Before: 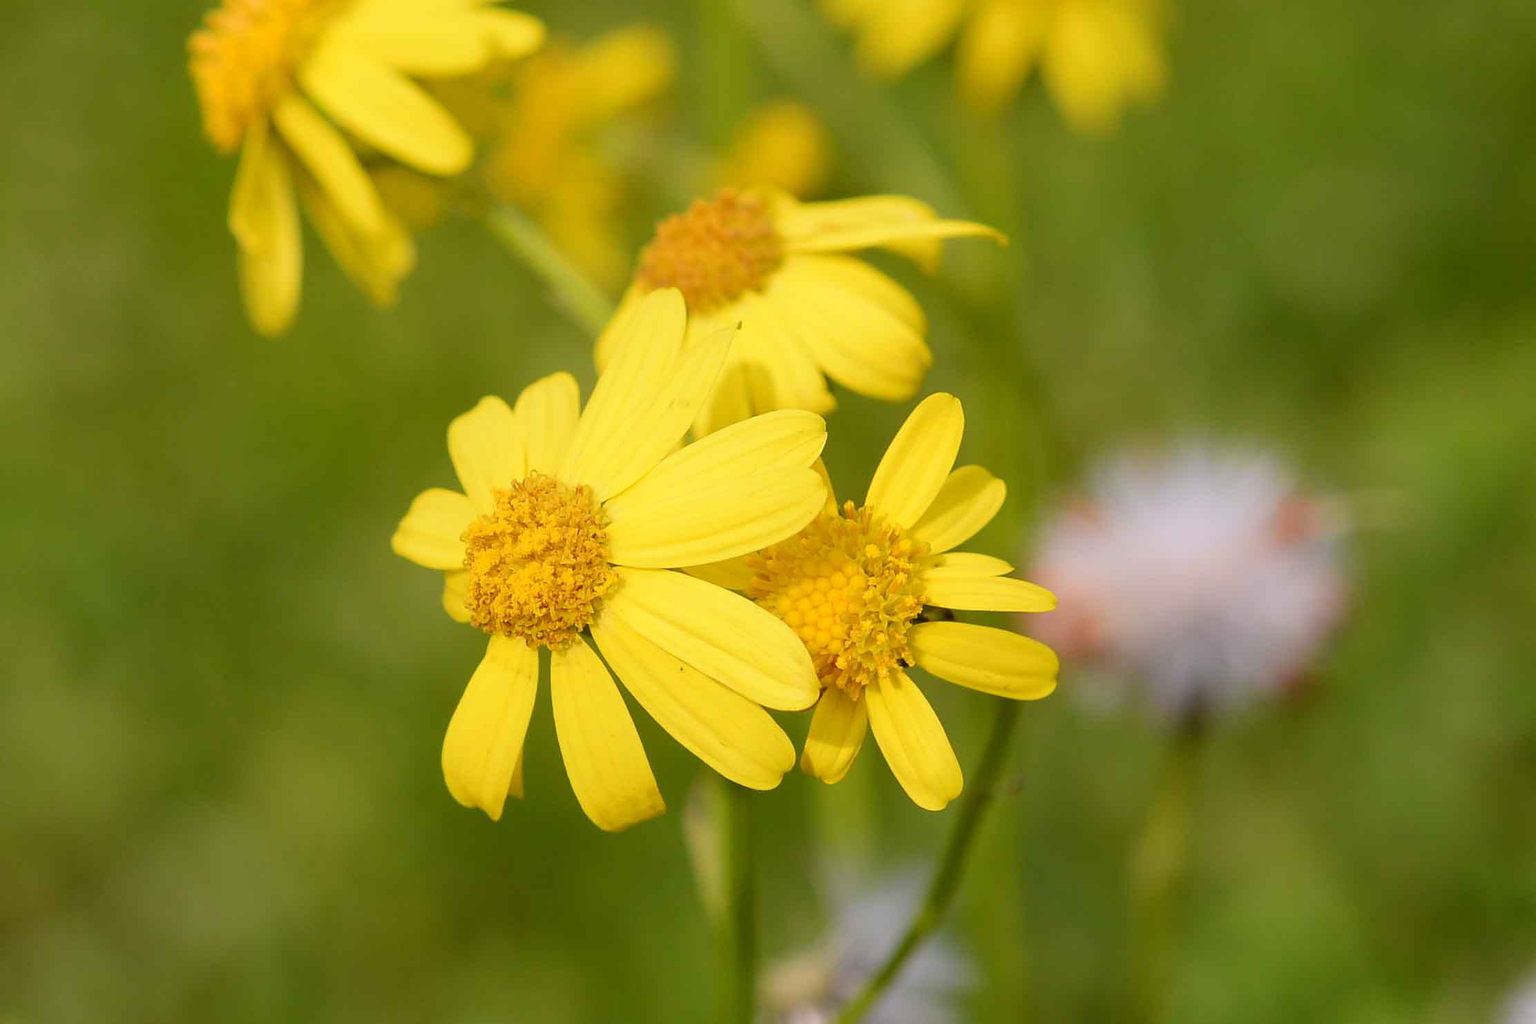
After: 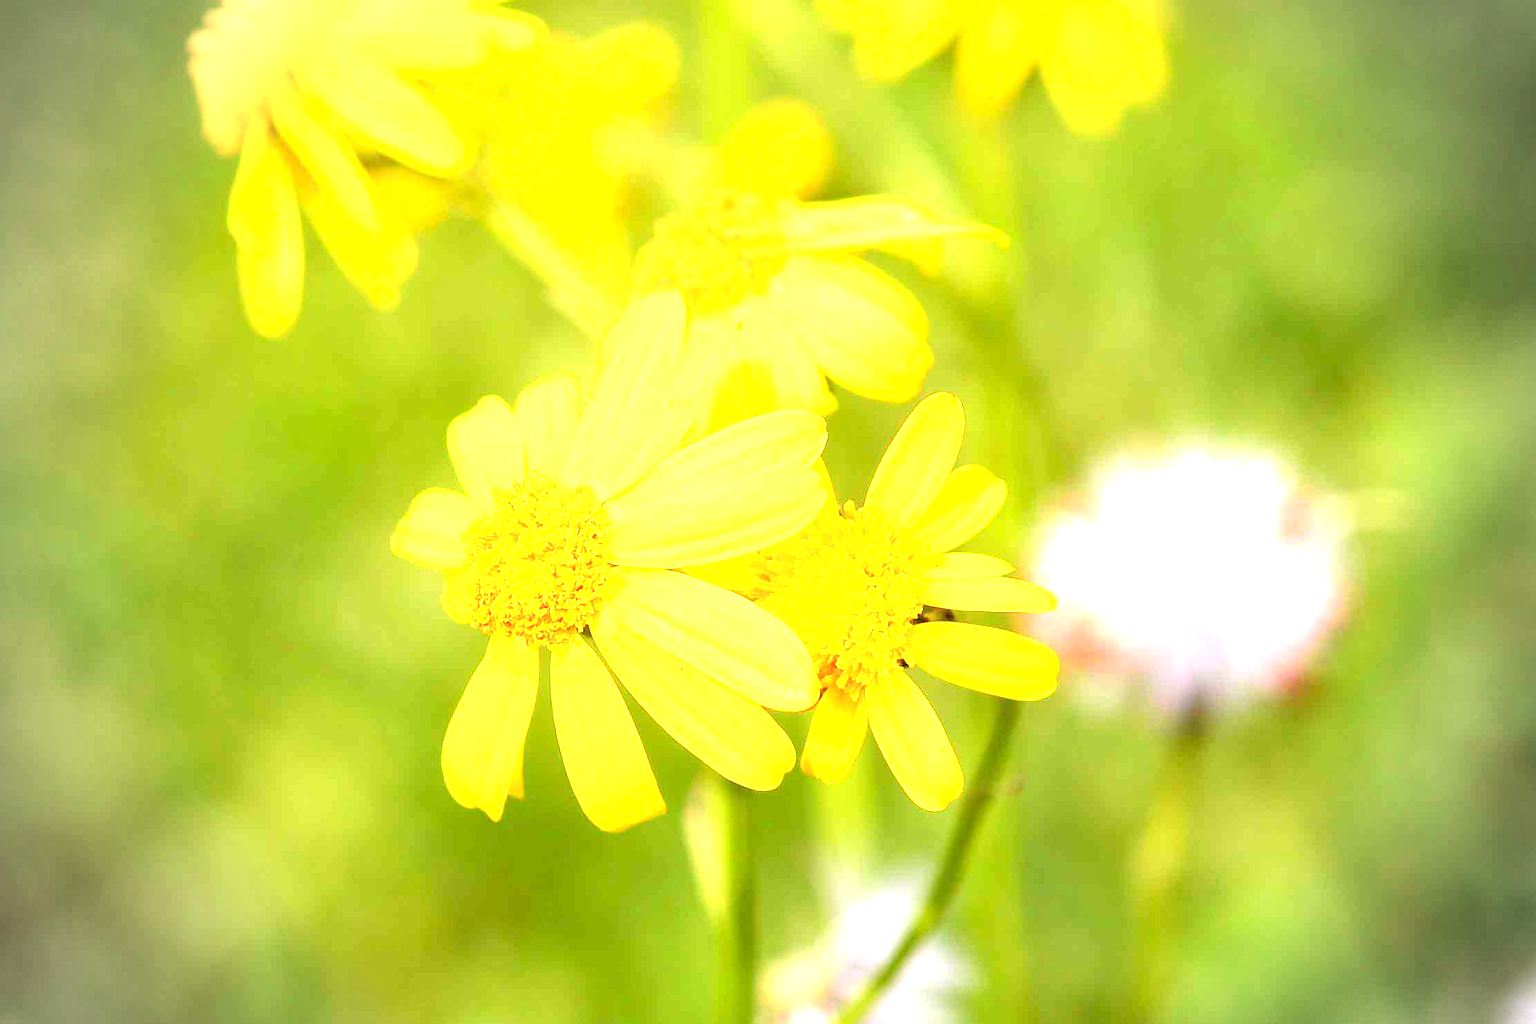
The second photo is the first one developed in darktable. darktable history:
vignetting: fall-off radius 31.48%, brightness -0.472
exposure: exposure 2.003 EV, compensate highlight preservation false
tone curve: curves: ch0 [(0, 0) (0.126, 0.061) (0.362, 0.382) (0.498, 0.498) (0.706, 0.712) (1, 1)]; ch1 [(0, 0) (0.5, 0.505) (0.55, 0.578) (1, 1)]; ch2 [(0, 0) (0.44, 0.424) (0.489, 0.483) (0.537, 0.538) (1, 1)], color space Lab, independent channels, preserve colors none
